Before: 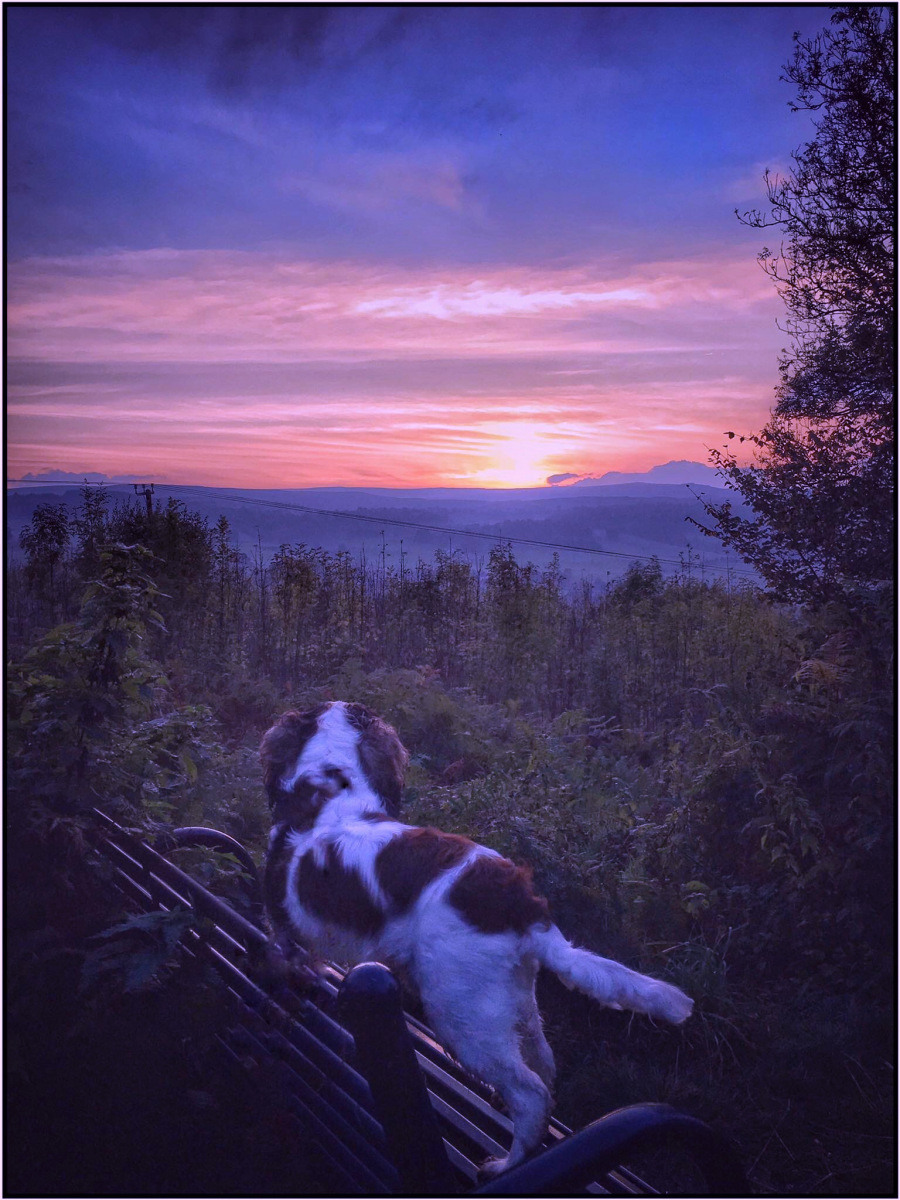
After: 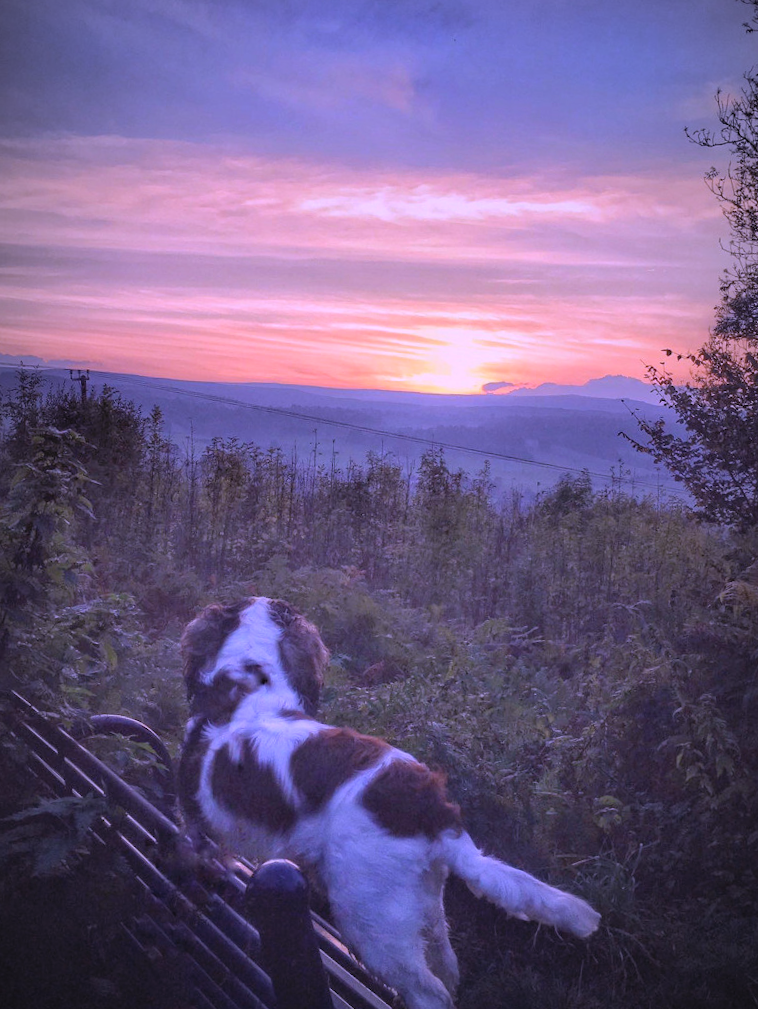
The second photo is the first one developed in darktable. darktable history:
contrast brightness saturation: brightness 0.152
vignetting: fall-off radius 68.97%, automatic ratio true
crop and rotate: angle -3.09°, left 5.034%, top 5.228%, right 4.692%, bottom 4.705%
